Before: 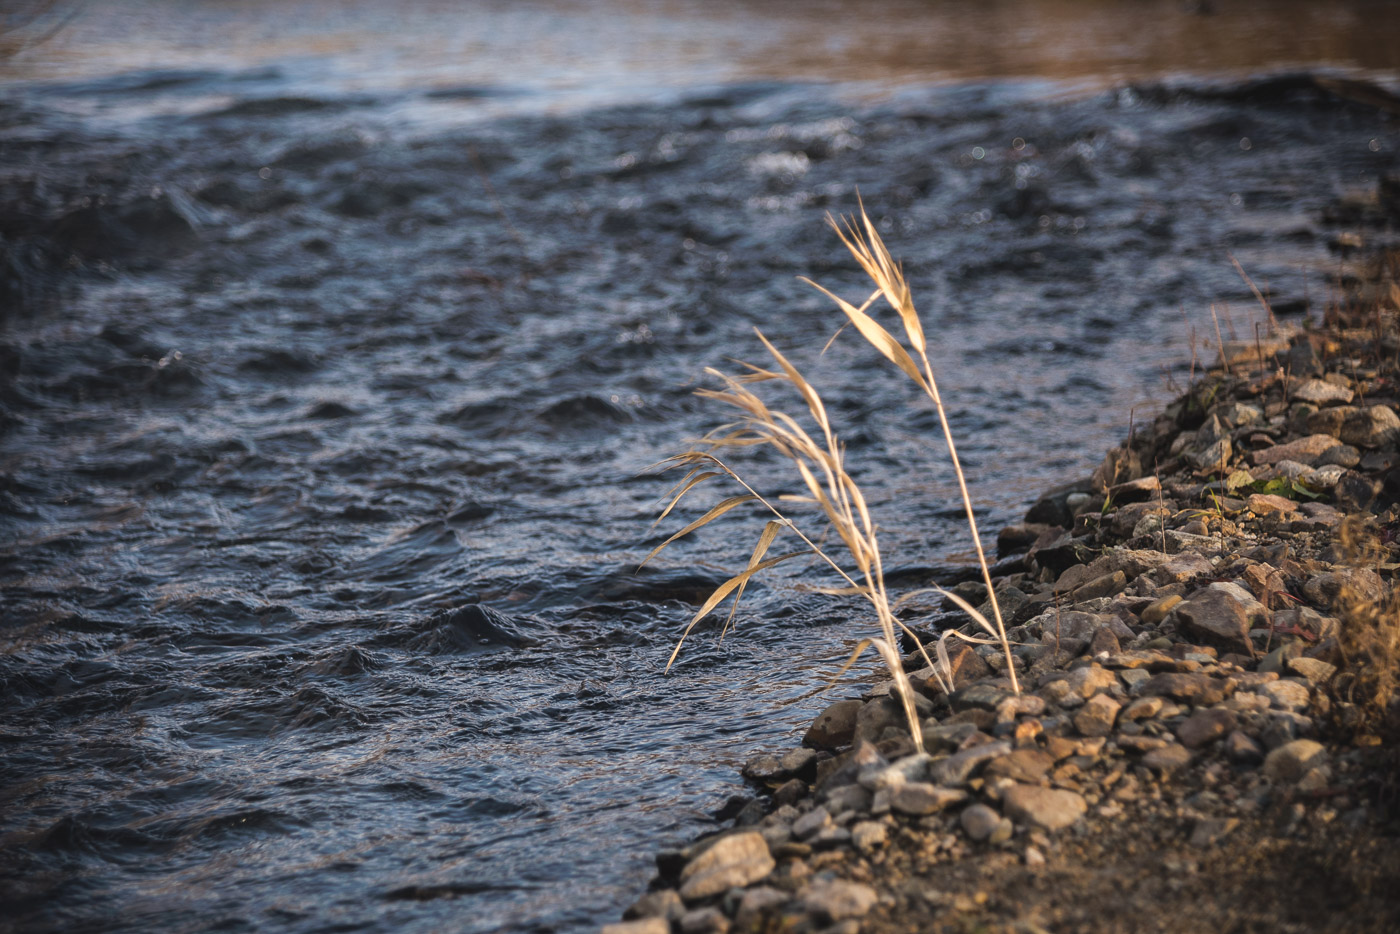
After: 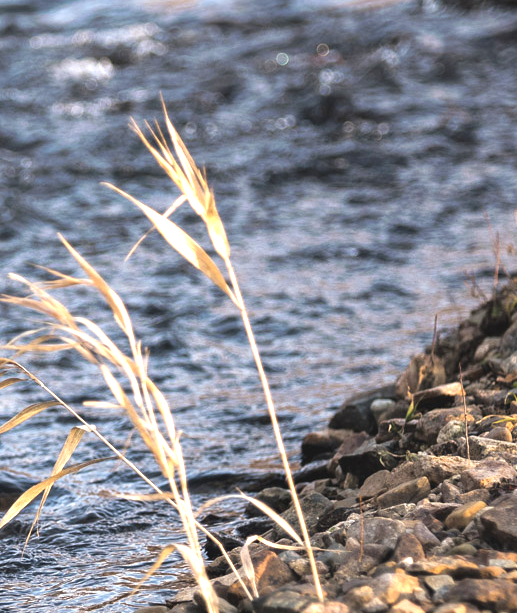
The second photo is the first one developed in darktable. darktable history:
tone equalizer: -8 EV -0.394 EV, -7 EV -0.419 EV, -6 EV -0.321 EV, -5 EV -0.206 EV, -3 EV 0.194 EV, -2 EV 0.335 EV, -1 EV 0.37 EV, +0 EV 0.444 EV
exposure: black level correction 0, exposure 0.696 EV, compensate highlight preservation false
crop and rotate: left 49.78%, top 10.119%, right 13.274%, bottom 24.221%
